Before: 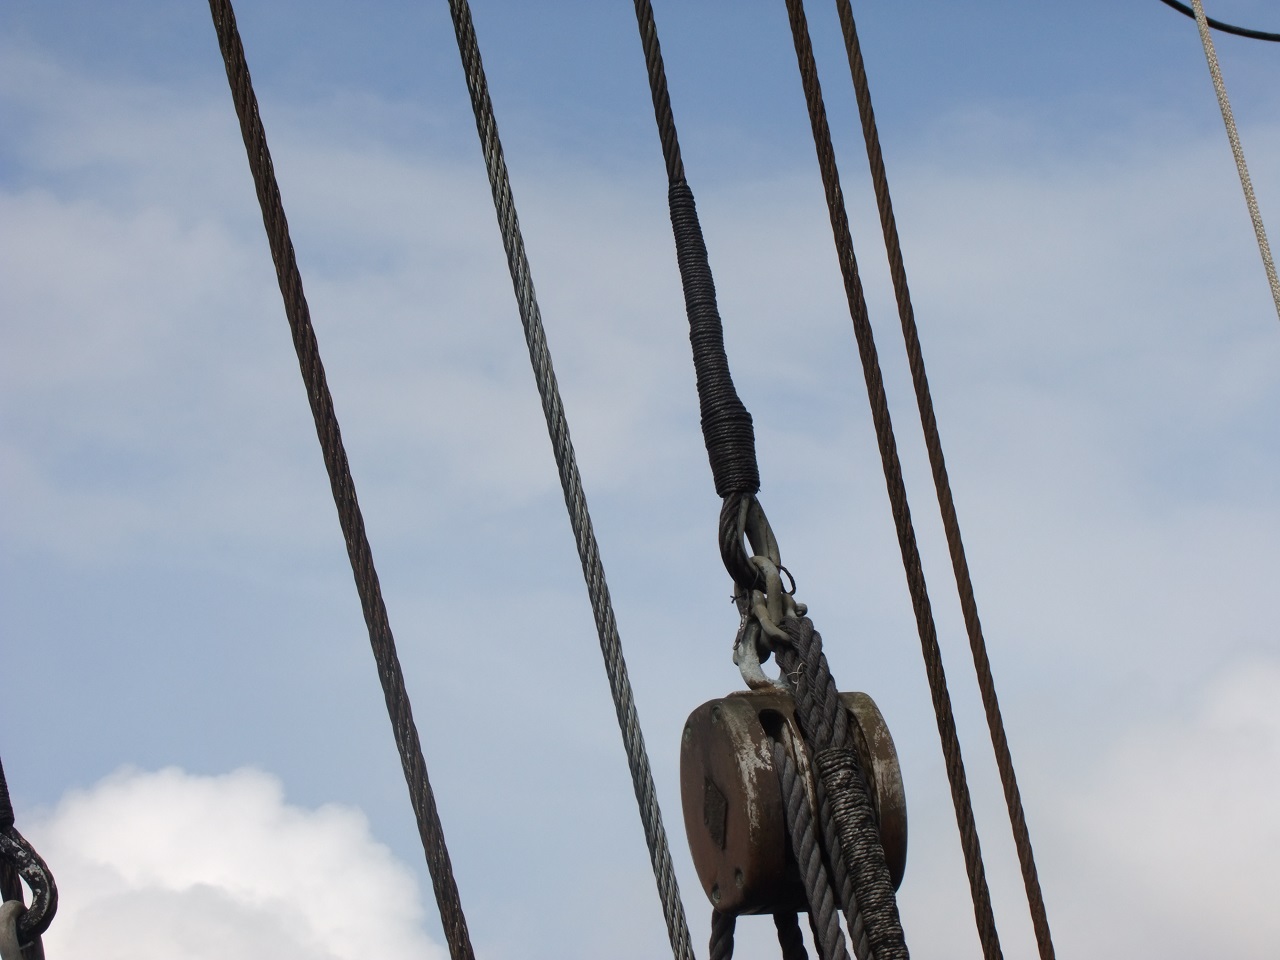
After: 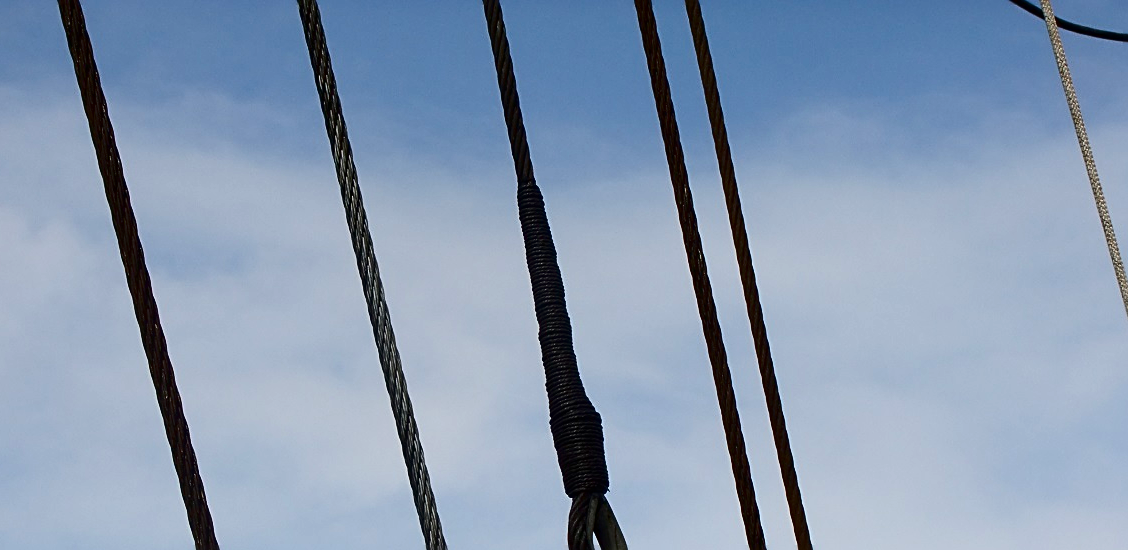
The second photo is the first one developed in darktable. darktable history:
sharpen: on, module defaults
contrast brightness saturation: contrast 0.221, brightness -0.187, saturation 0.243
crop and rotate: left 11.809%, bottom 42.665%
